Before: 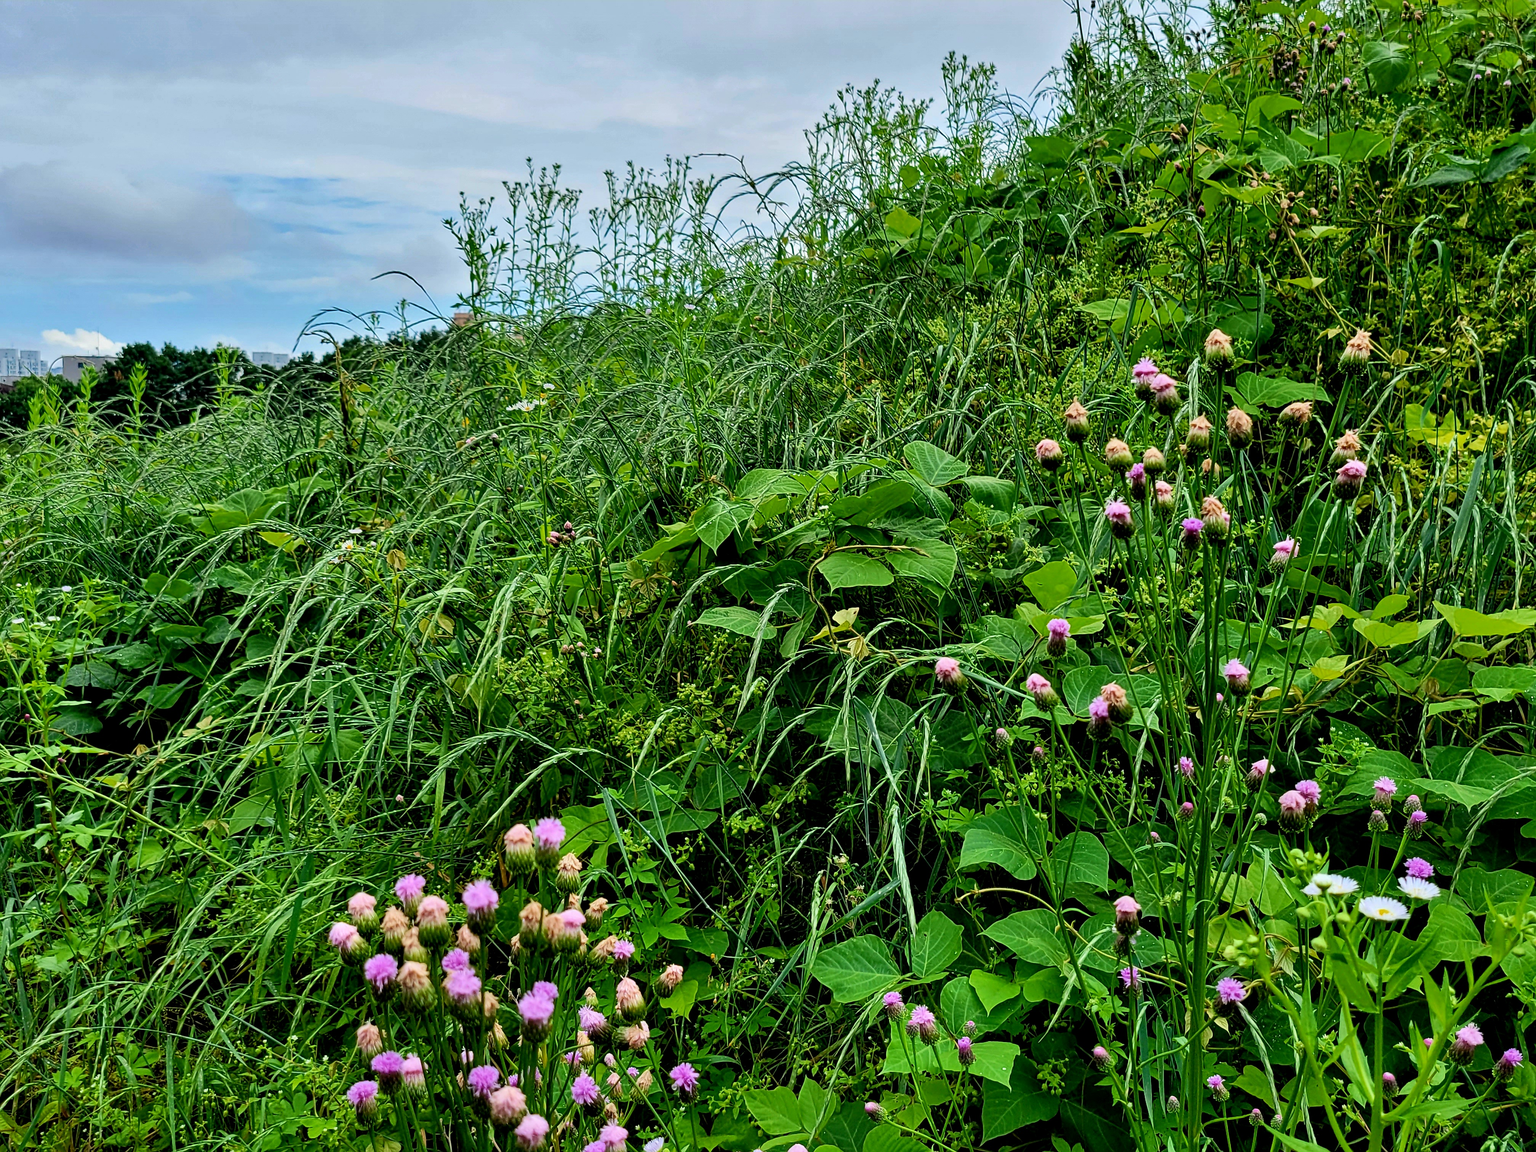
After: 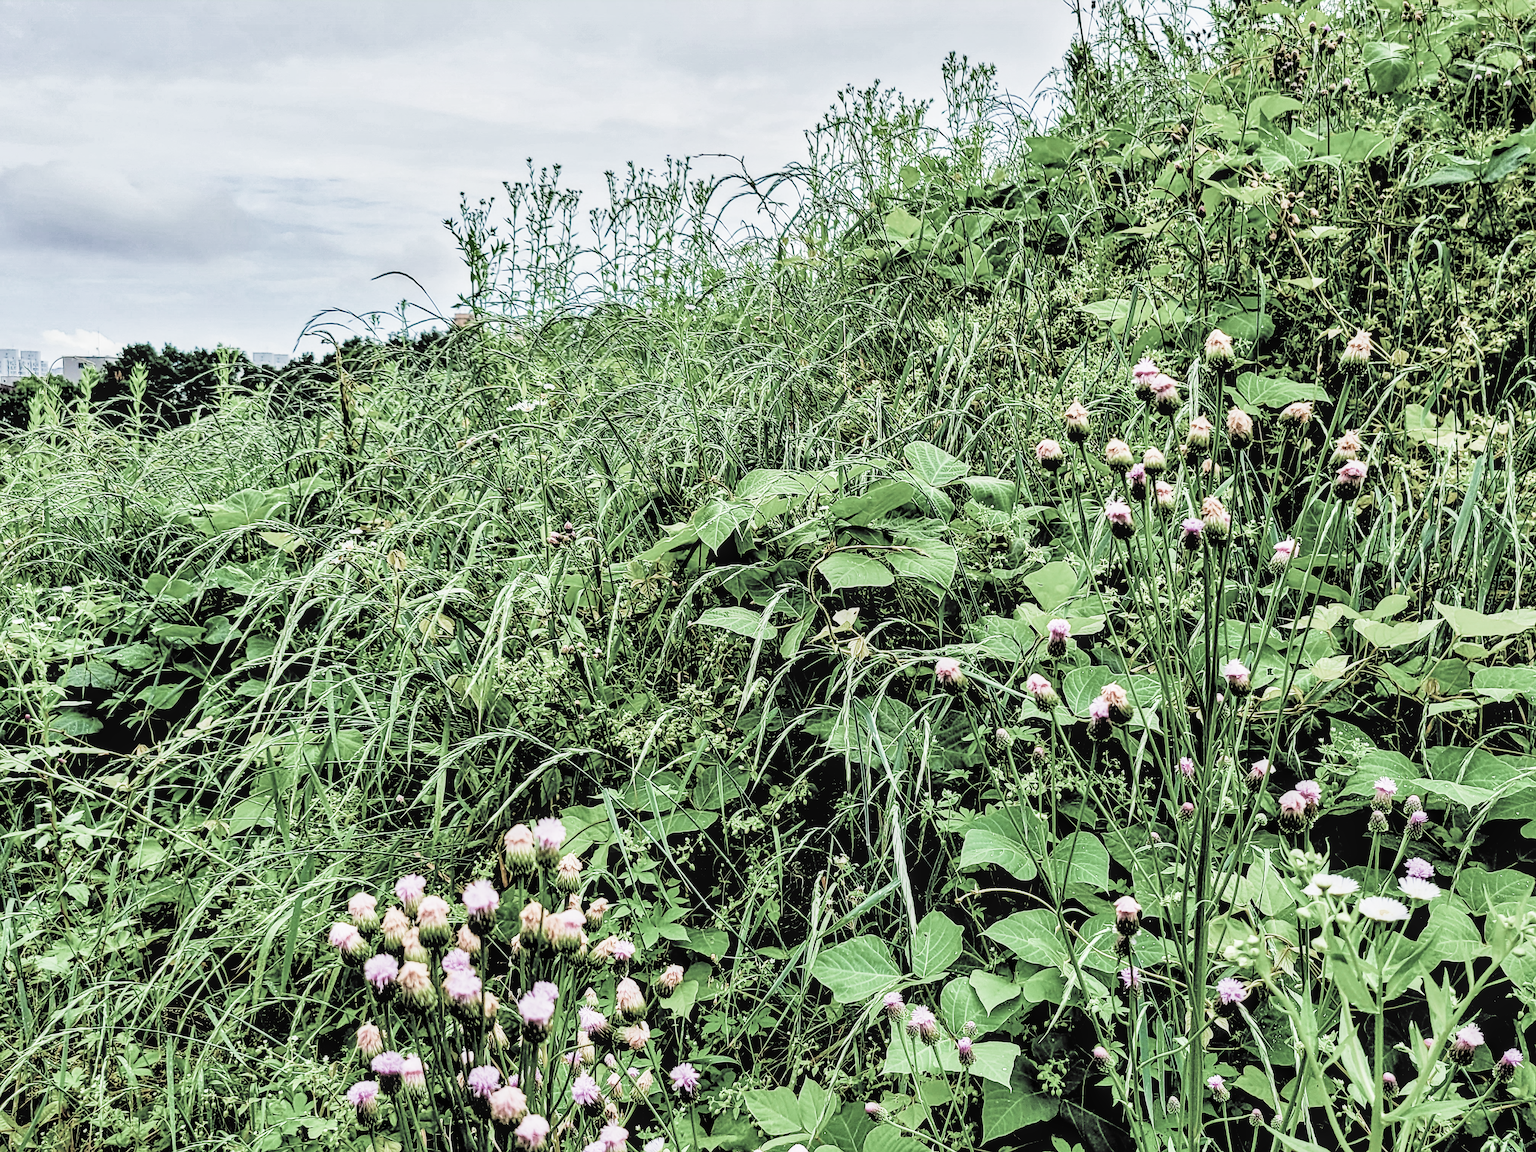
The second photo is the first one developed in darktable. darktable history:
sharpen: radius 1.269, amount 0.304, threshold 0.164
local contrast: on, module defaults
filmic rgb: black relative exposure -5.06 EV, white relative exposure 3.97 EV, threshold 5.99 EV, hardness 2.9, contrast 1.097, color science v4 (2020), enable highlight reconstruction true
tone equalizer: -8 EV -0.731 EV, -7 EV -0.696 EV, -6 EV -0.583 EV, -5 EV -0.411 EV, -3 EV 0.384 EV, -2 EV 0.6 EV, -1 EV 0.681 EV, +0 EV 0.721 EV
velvia: on, module defaults
exposure: black level correction 0, exposure 0.499 EV, compensate highlight preservation false
shadows and highlights: soften with gaussian
contrast brightness saturation: brightness 0.181, saturation -0.484
